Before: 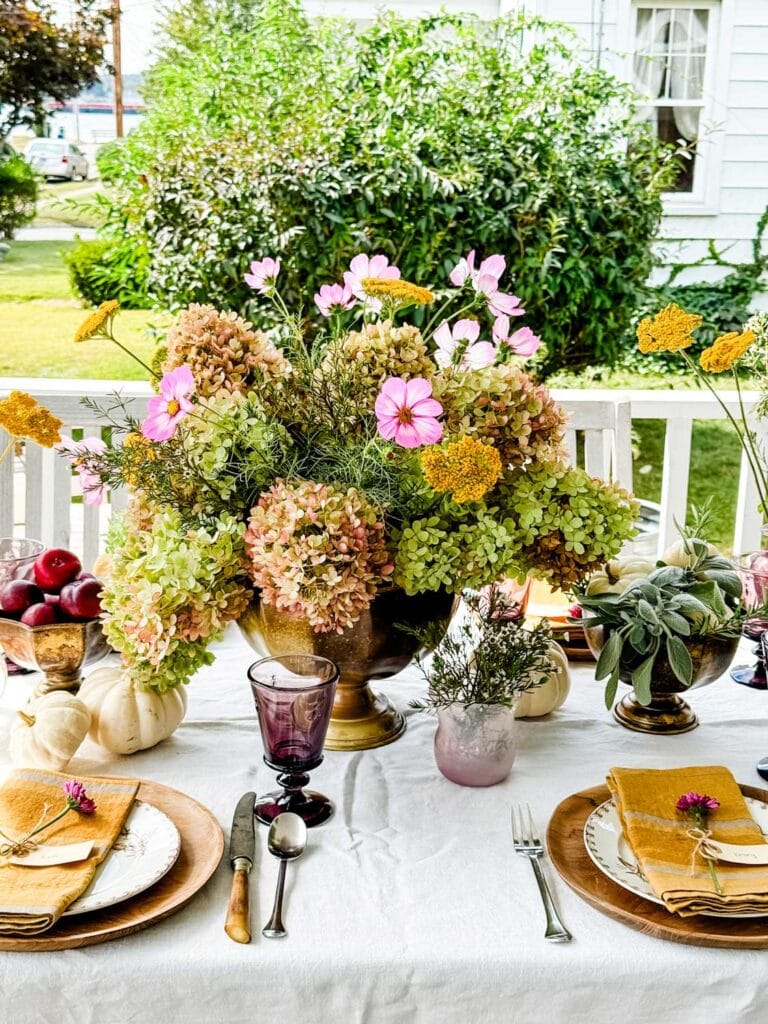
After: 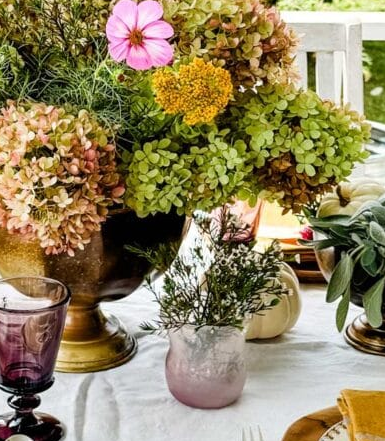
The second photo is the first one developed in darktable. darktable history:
base curve: preserve colors none
crop: left 35.047%, top 36.926%, right 14.751%, bottom 19.989%
